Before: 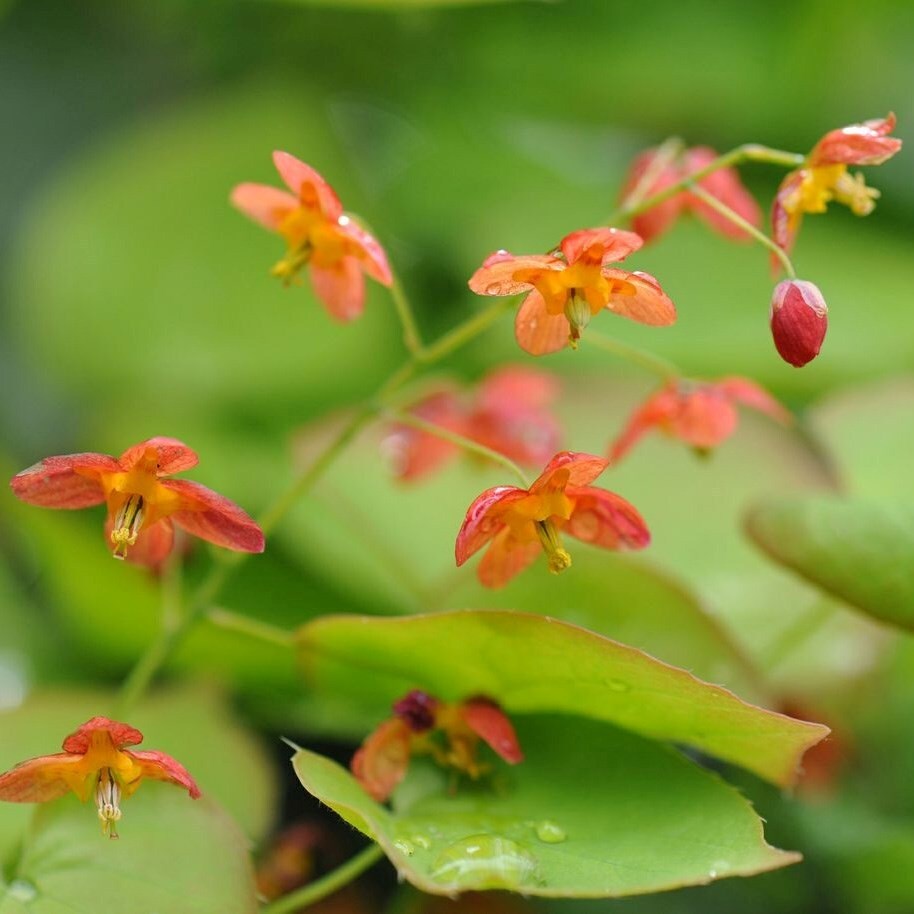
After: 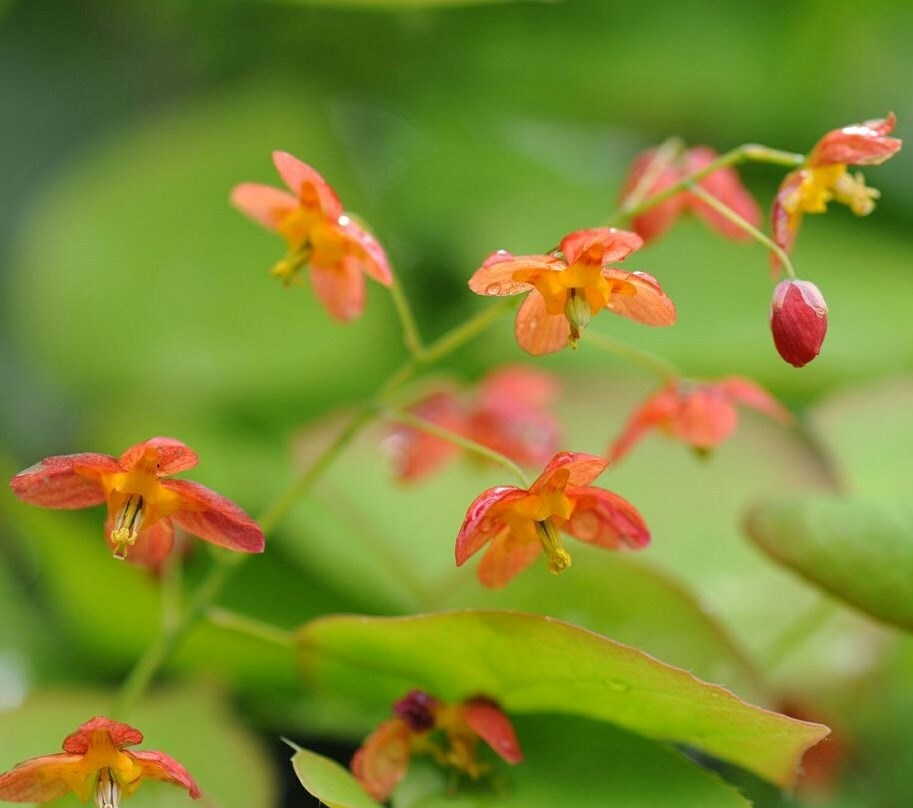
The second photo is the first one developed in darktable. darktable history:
rgb levels: preserve colors max RGB
crop and rotate: top 0%, bottom 11.49%
